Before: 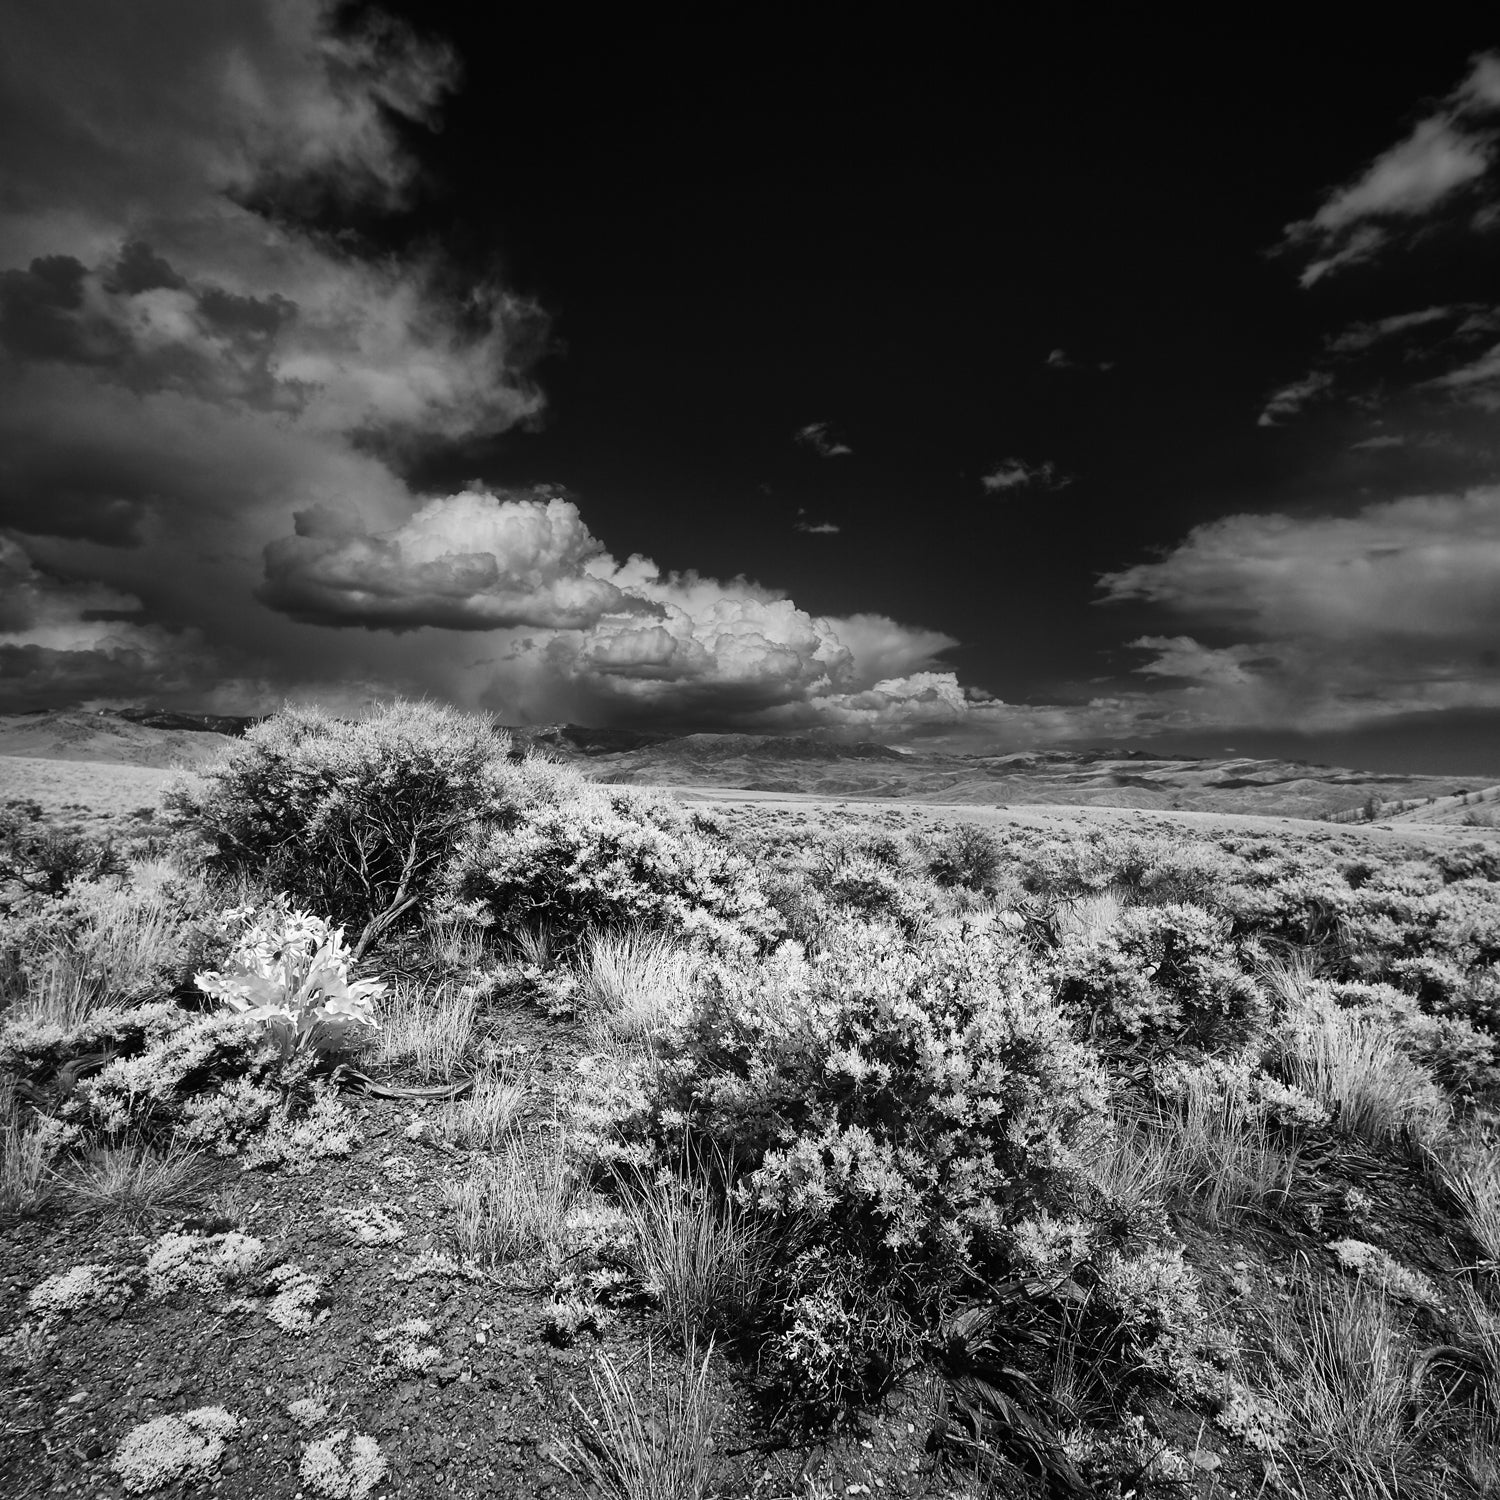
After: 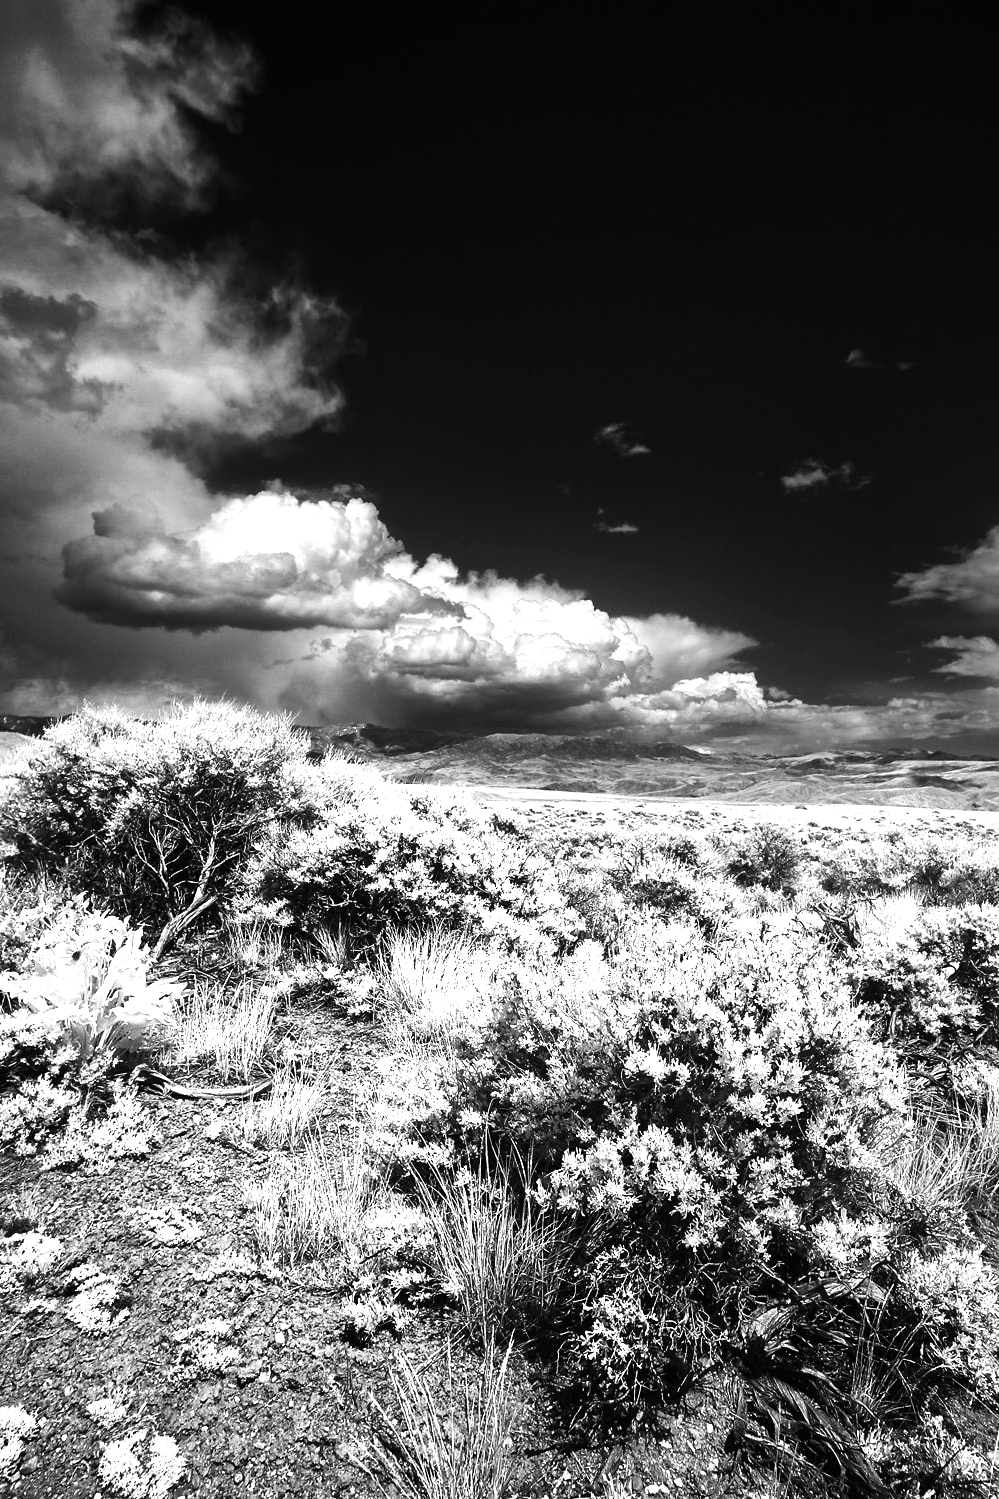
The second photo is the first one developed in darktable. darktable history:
exposure: exposure 0.61 EV, compensate highlight preservation false
crop and rotate: left 13.45%, right 19.893%
tone equalizer: -8 EV -0.789 EV, -7 EV -0.717 EV, -6 EV -0.589 EV, -5 EV -0.38 EV, -3 EV 0.381 EV, -2 EV 0.6 EV, -1 EV 0.688 EV, +0 EV 0.748 EV, edges refinement/feathering 500, mask exposure compensation -1.57 EV, preserve details no
velvia: on, module defaults
